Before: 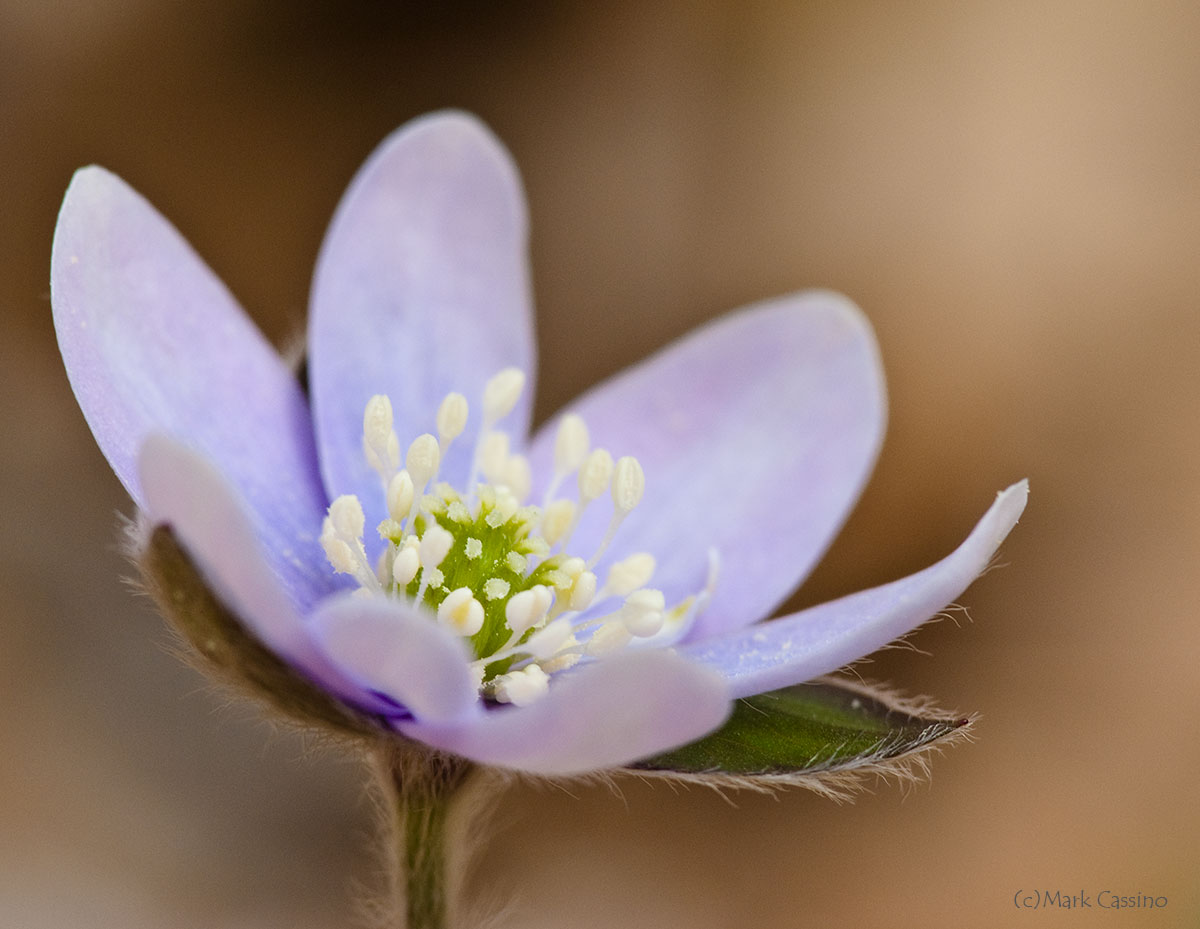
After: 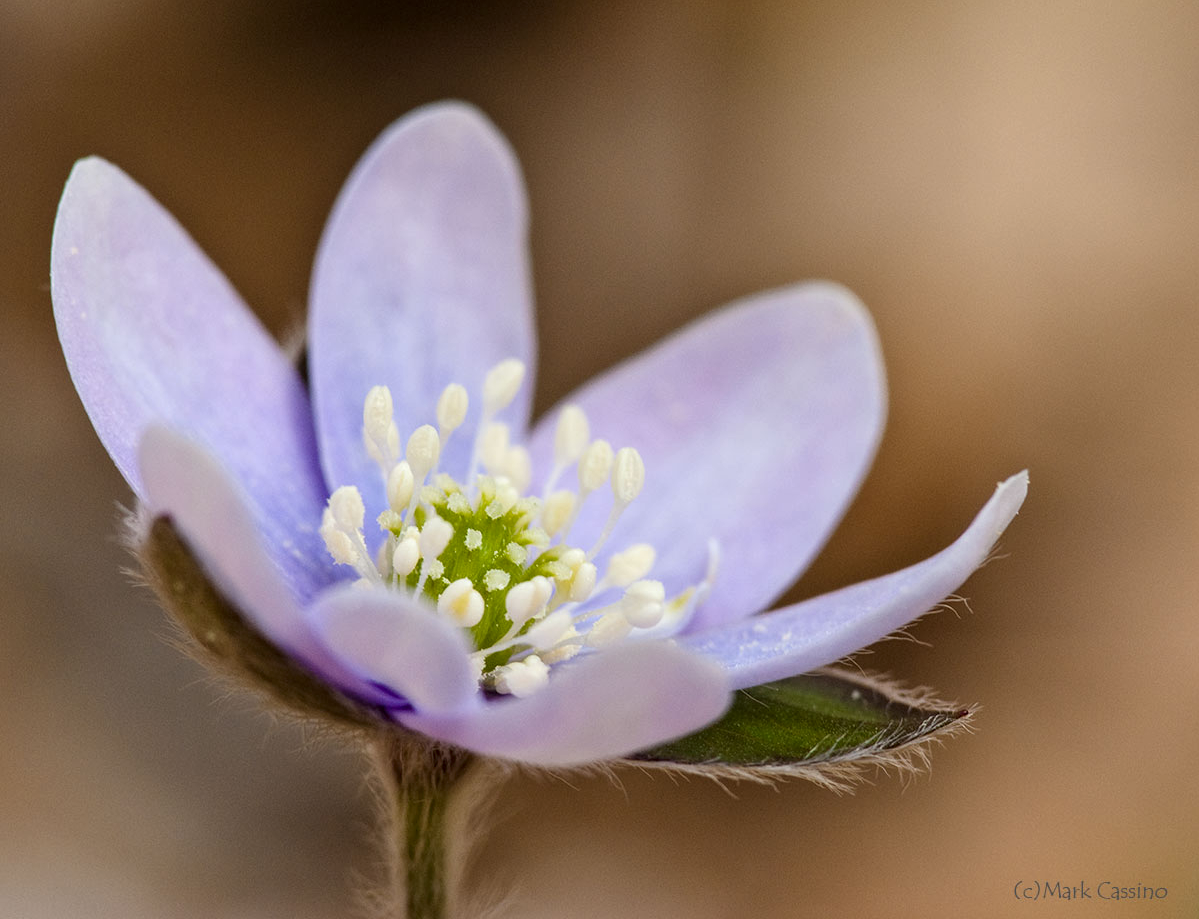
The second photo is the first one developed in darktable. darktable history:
crop: top 1.049%, right 0.001%
local contrast: on, module defaults
